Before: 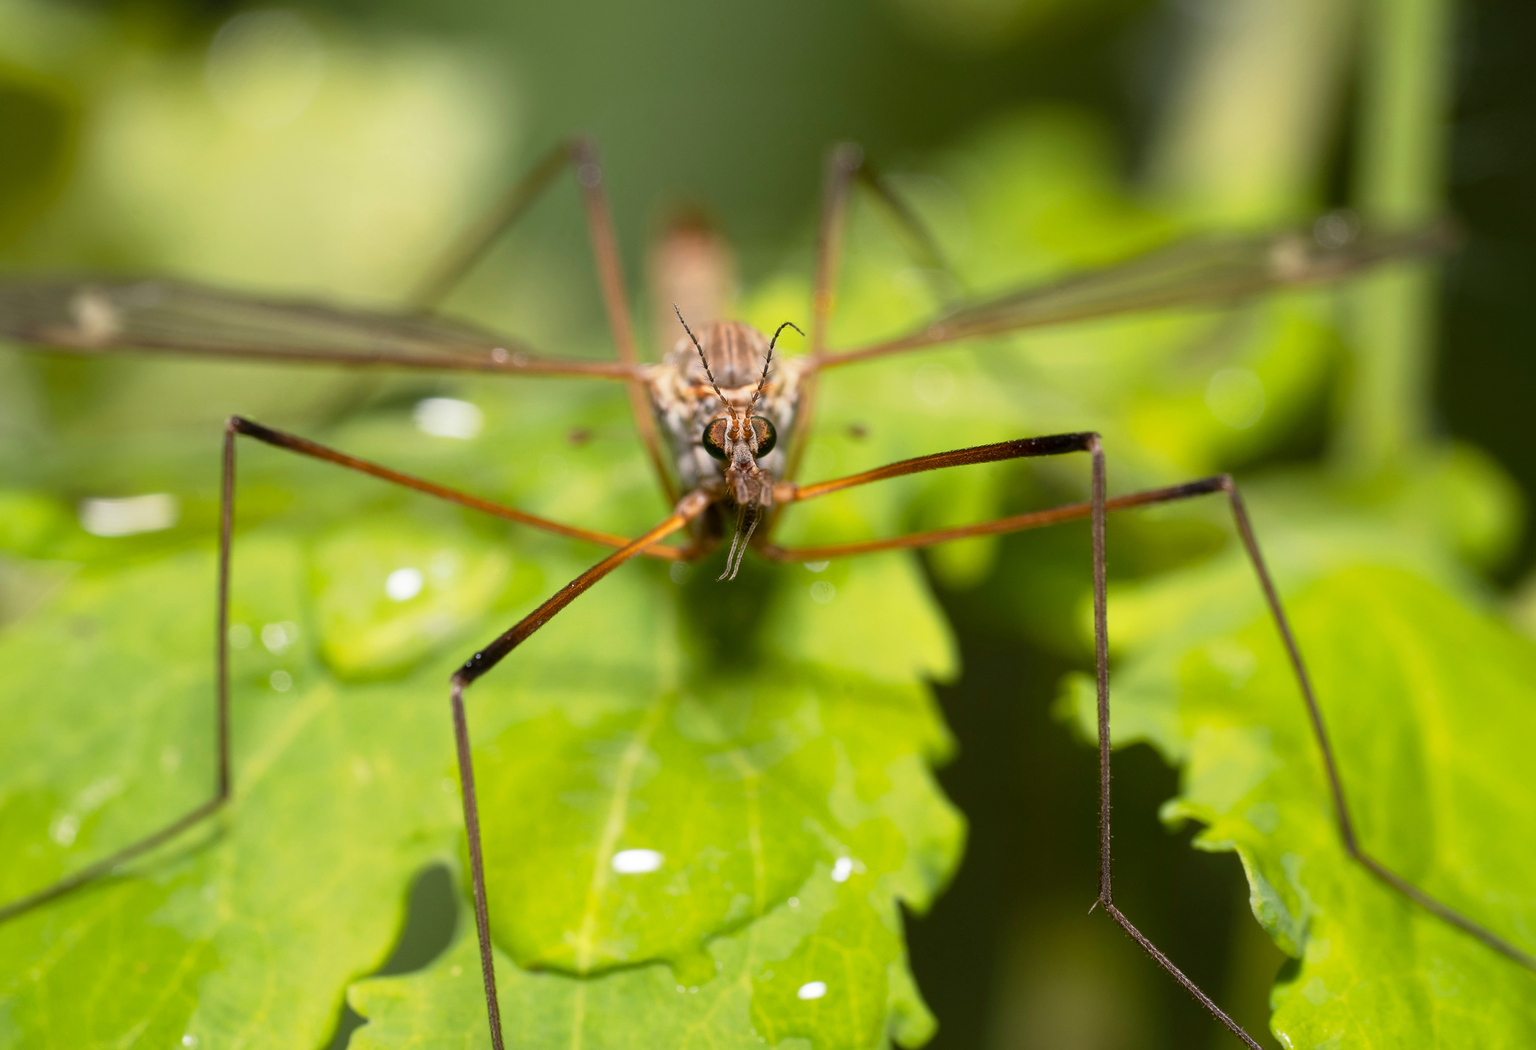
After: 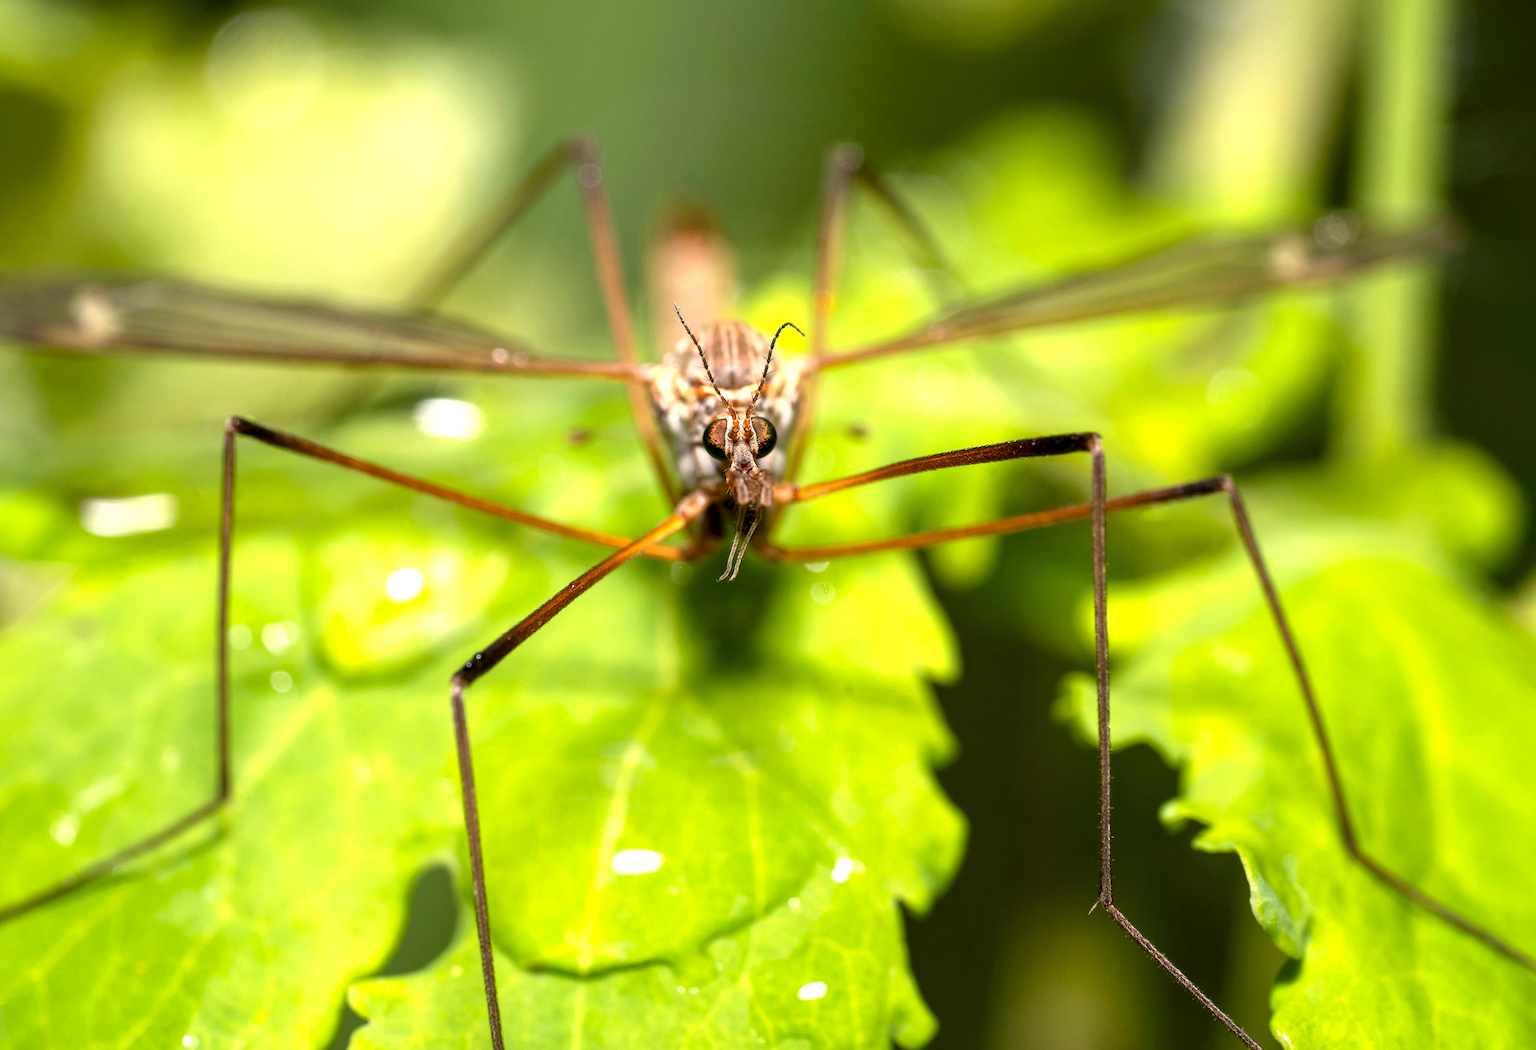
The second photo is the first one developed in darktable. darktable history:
exposure: exposure 0.6 EV, compensate highlight preservation false
color correction: highlights a* 0.816, highlights b* 2.78, saturation 1.1
local contrast: highlights 25%, shadows 75%, midtone range 0.75
